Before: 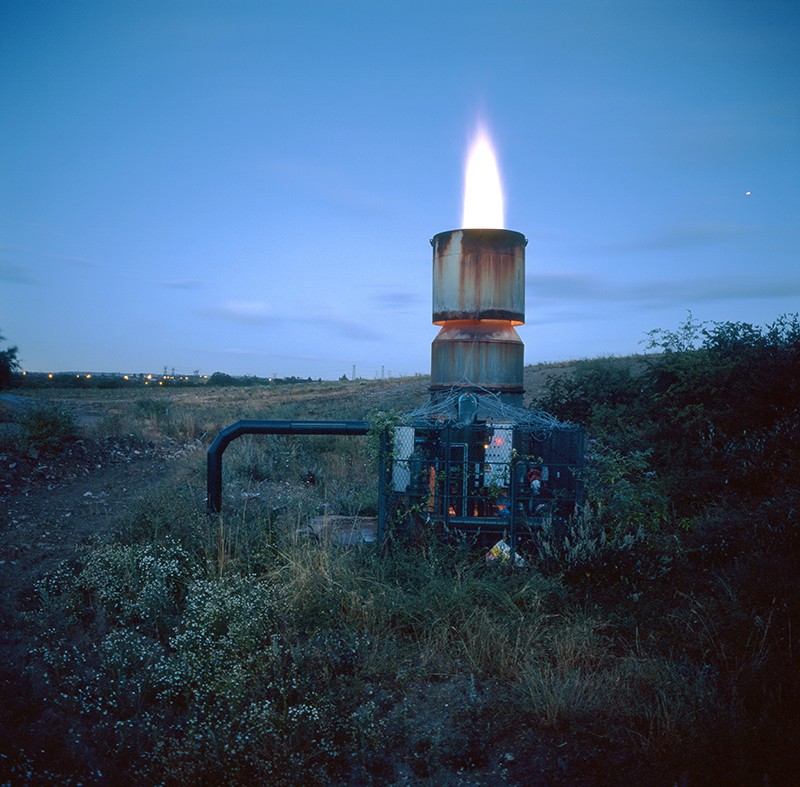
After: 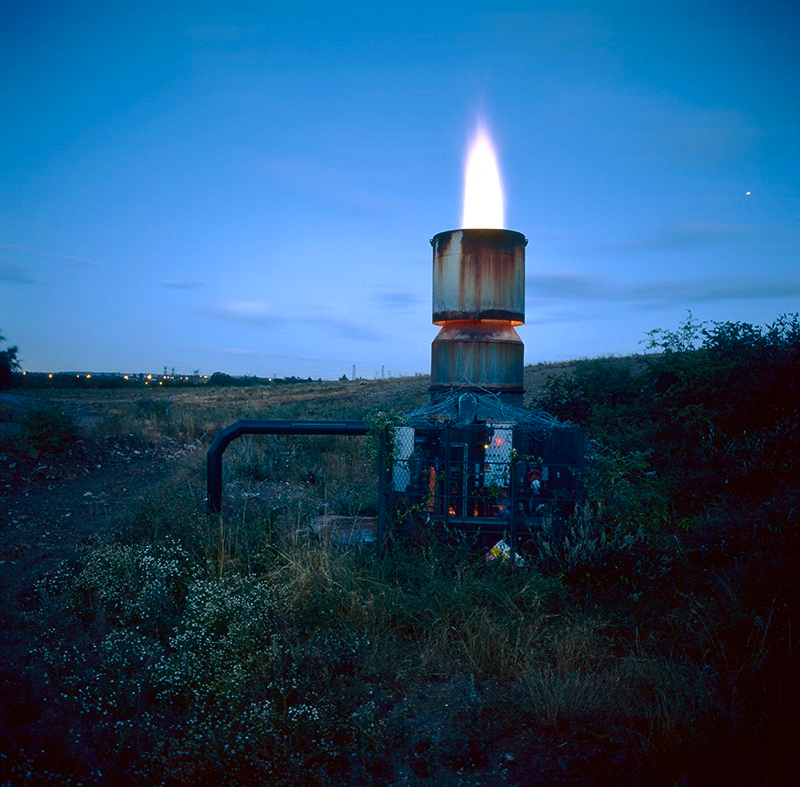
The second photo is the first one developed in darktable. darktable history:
contrast brightness saturation: contrast 0.12, brightness -0.12, saturation 0.2
tone equalizer: on, module defaults
